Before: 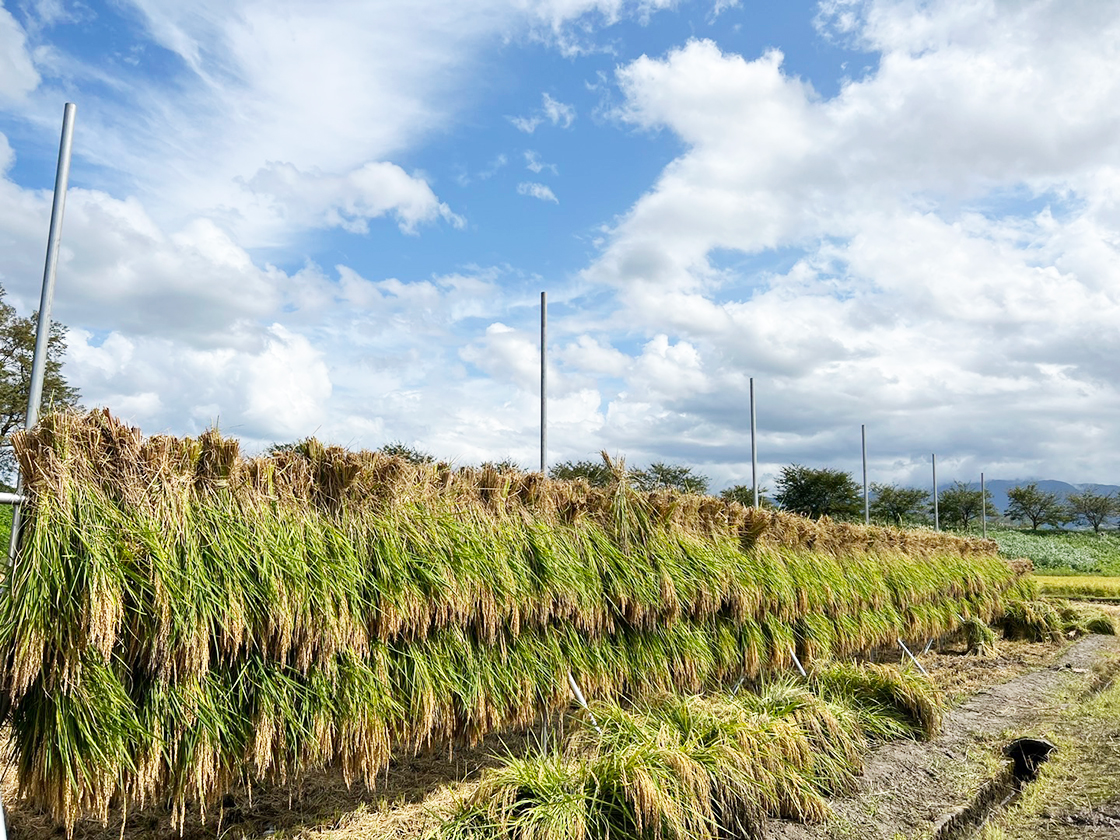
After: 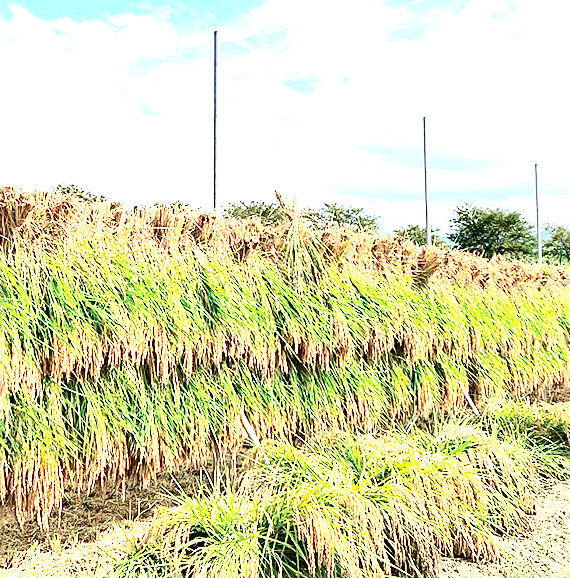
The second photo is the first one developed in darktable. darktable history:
tone curve: curves: ch0 [(0, 0.023) (0.113, 0.081) (0.204, 0.197) (0.498, 0.608) (0.709, 0.819) (0.984, 0.961)]; ch1 [(0, 0) (0.172, 0.123) (0.317, 0.272) (0.414, 0.382) (0.476, 0.479) (0.505, 0.501) (0.528, 0.54) (0.618, 0.647) (0.709, 0.764) (1, 1)]; ch2 [(0, 0) (0.411, 0.424) (0.492, 0.502) (0.521, 0.521) (0.55, 0.576) (0.686, 0.638) (1, 1)], color space Lab, independent channels, preserve colors none
exposure: black level correction 0, exposure 1.975 EV, compensate exposure bias true, compensate highlight preservation false
sharpen: on, module defaults
crop and rotate: left 29.237%, top 31.152%, right 19.807%
